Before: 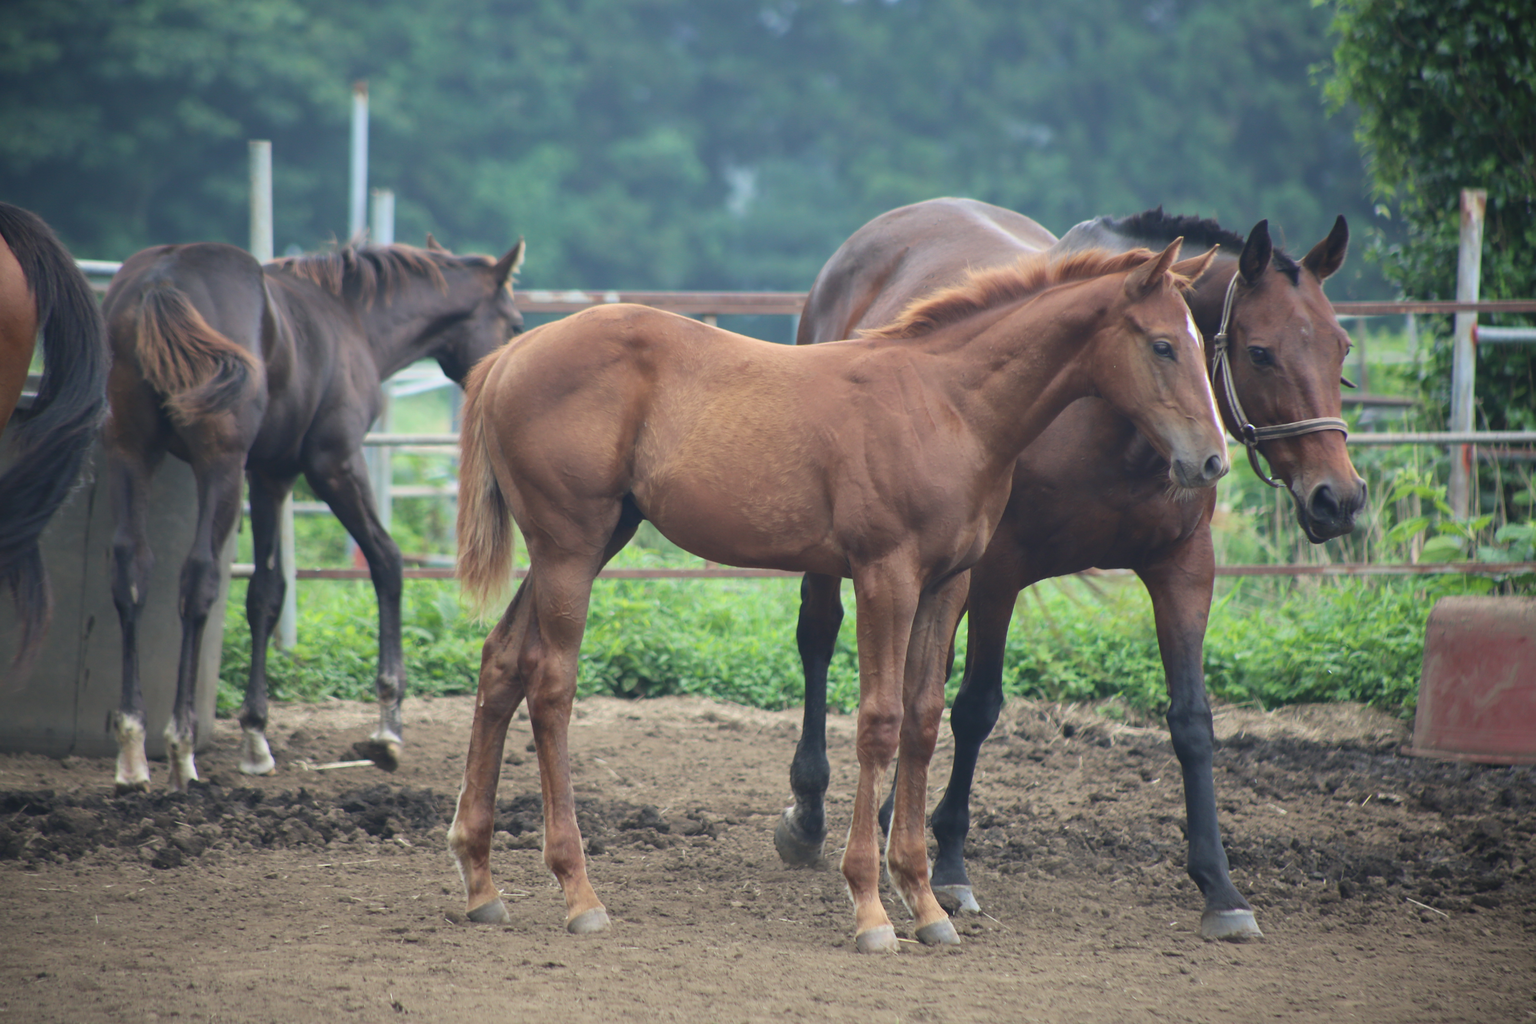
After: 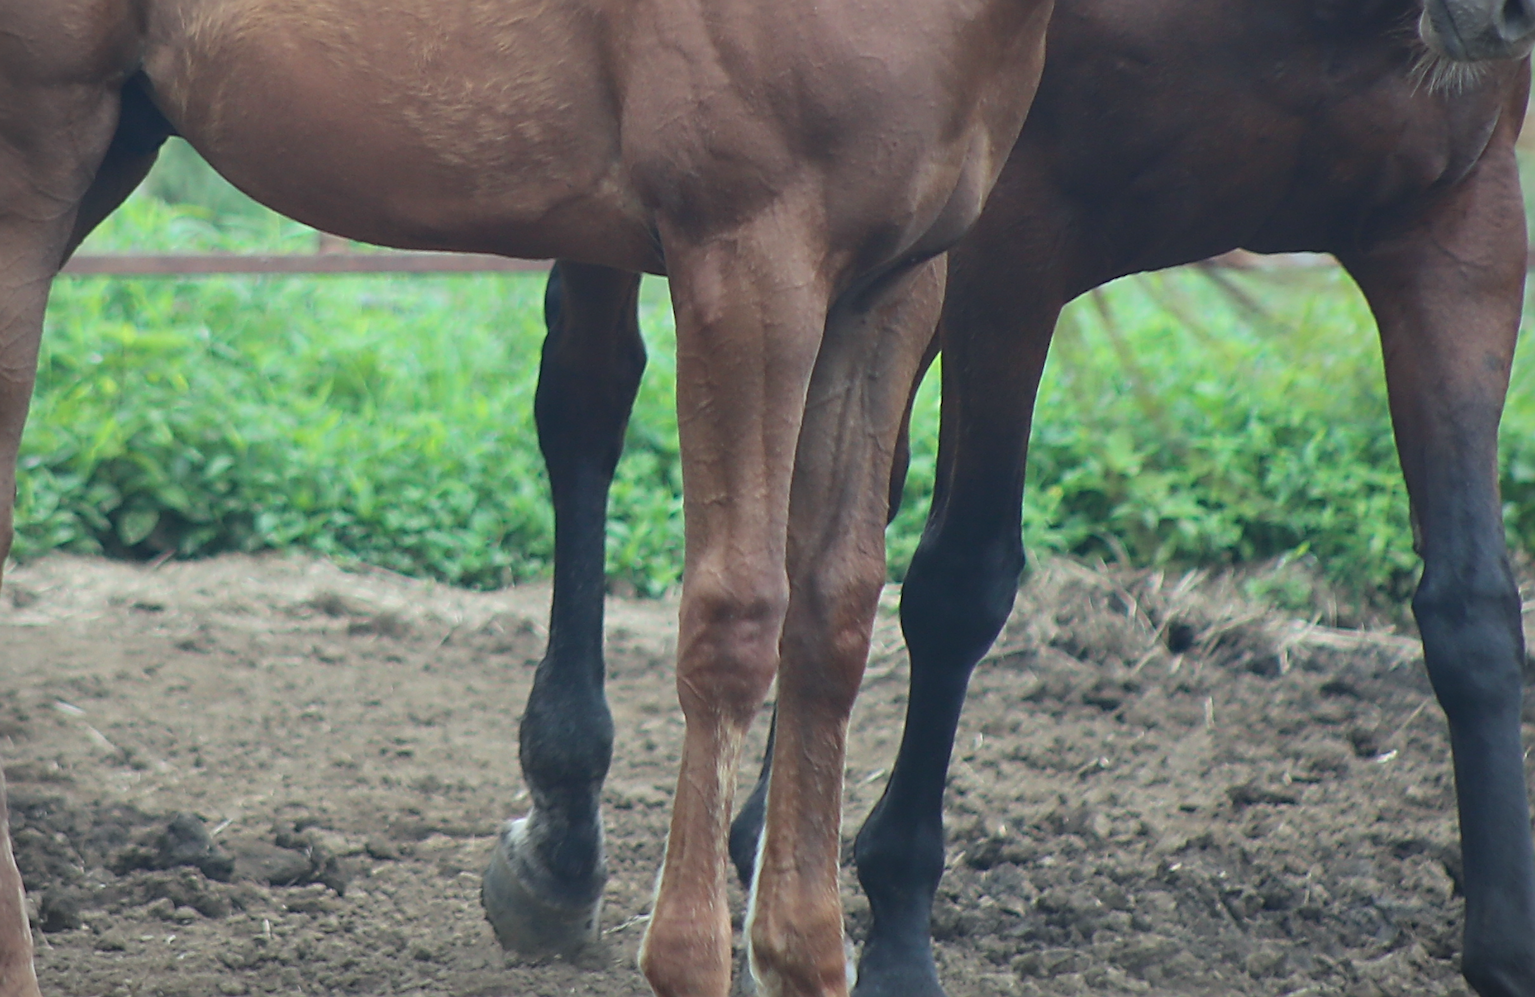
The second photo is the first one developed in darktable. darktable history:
sharpen: radius 3.025, amount 0.757
vignetting: fall-off start 91.19%
color calibration: illuminant Planckian (black body), adaptation linear Bradford (ICC v4), x 0.364, y 0.367, temperature 4417.56 K, saturation algorithm version 1 (2020)
crop: left 37.221%, top 45.169%, right 20.63%, bottom 13.777%
